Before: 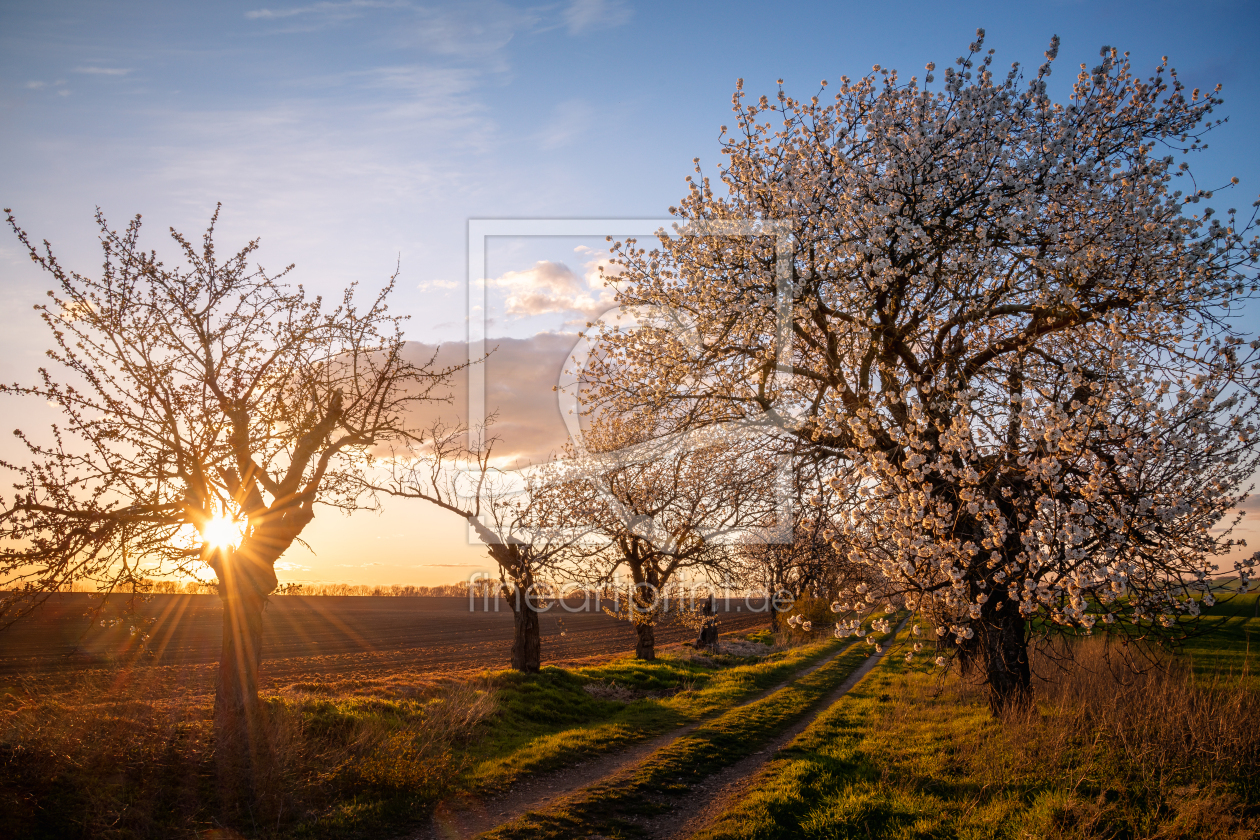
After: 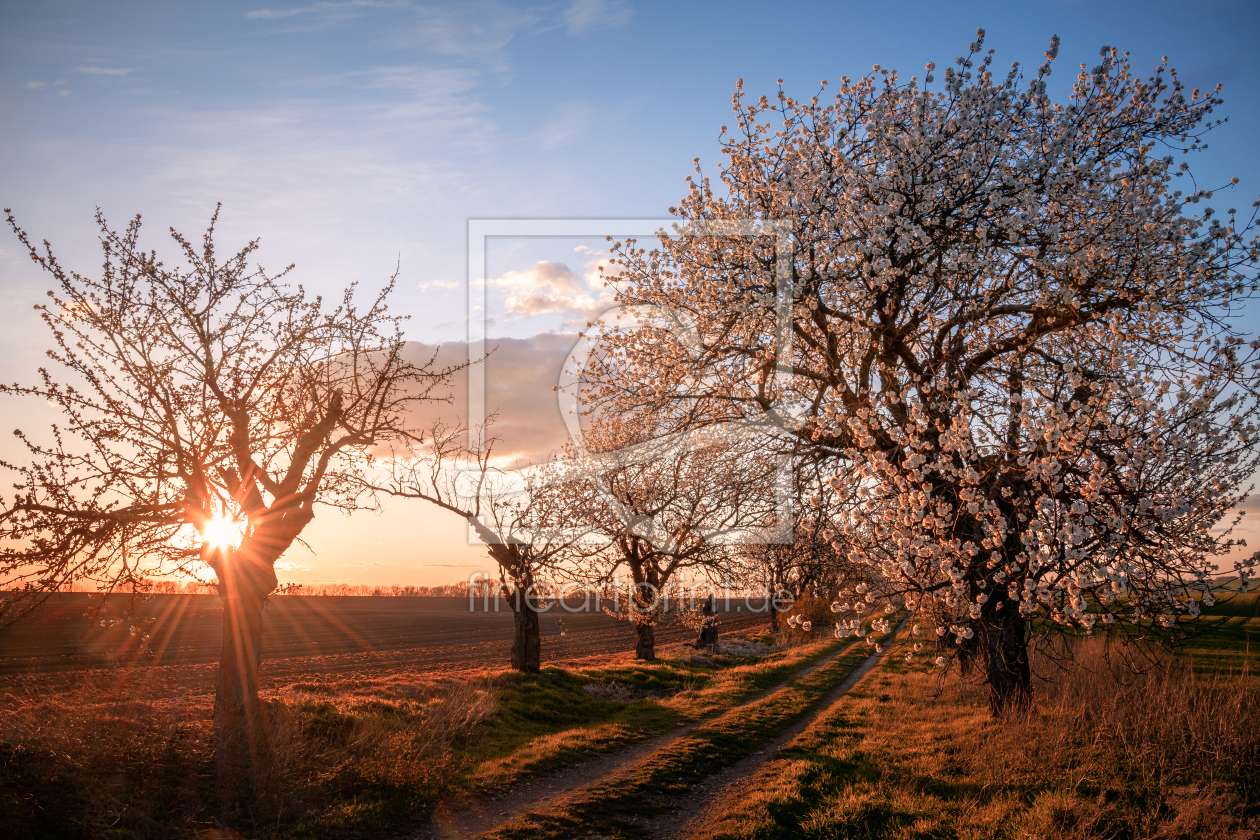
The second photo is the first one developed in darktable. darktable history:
color zones: curves: ch2 [(0, 0.5) (0.084, 0.497) (0.323, 0.335) (0.4, 0.497) (1, 0.5)]
vignetting: fall-off start 100.61%, fall-off radius 71.86%, brightness -0.179, saturation -0.308, width/height ratio 1.172
